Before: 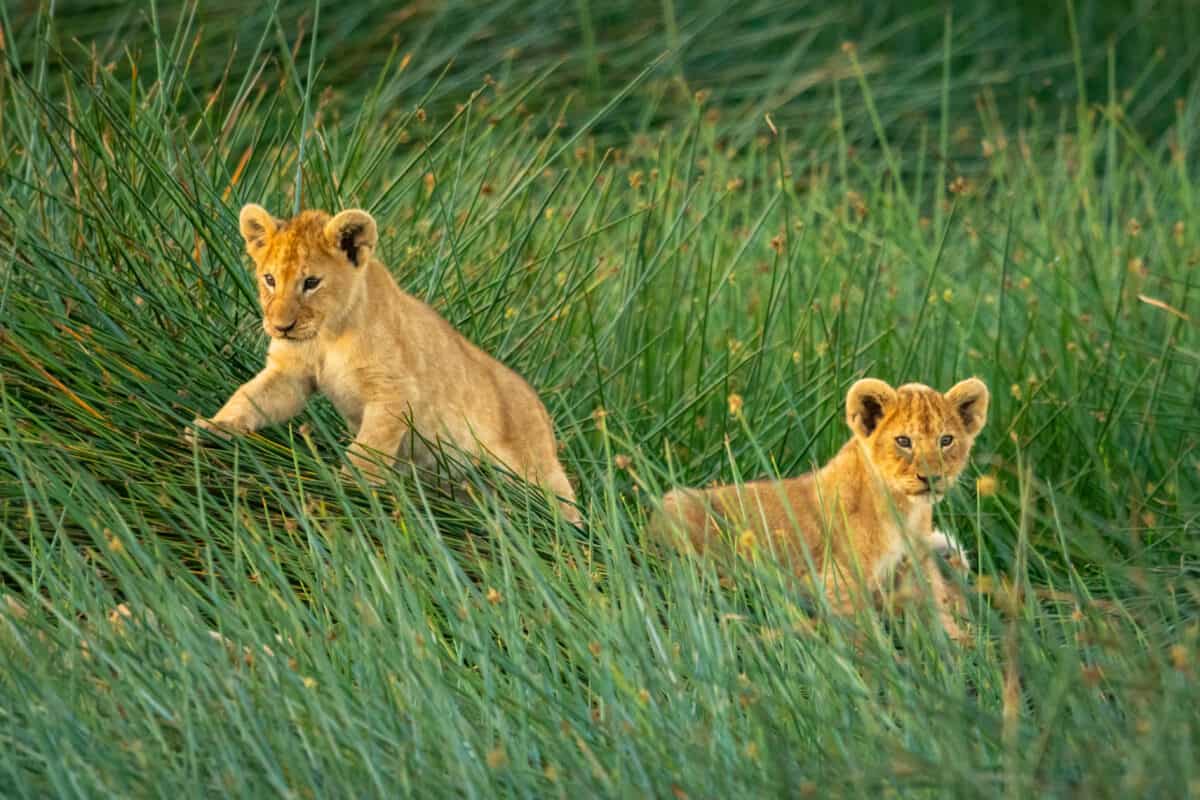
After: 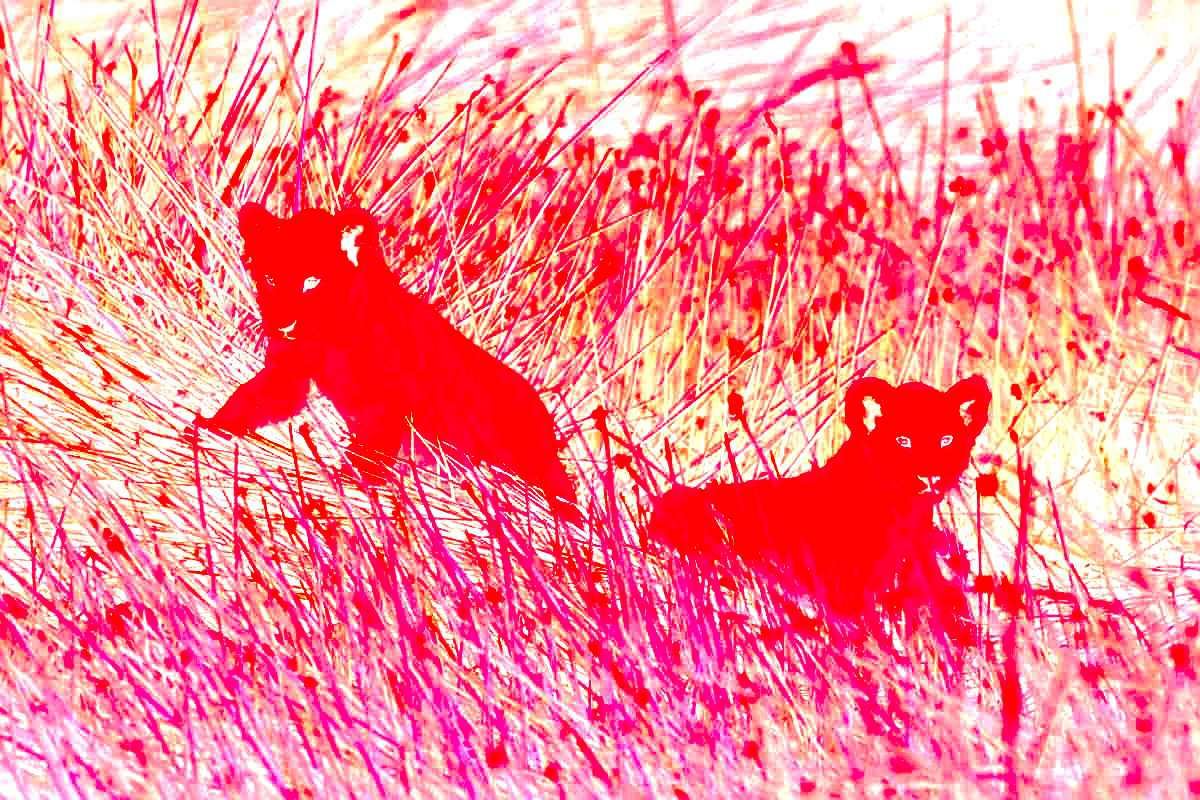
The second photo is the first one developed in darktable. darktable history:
contrast brightness saturation: contrast 0.2, brightness 0.16, saturation 0.22
sharpen: amount 2
bloom: size 70%, threshold 25%, strength 70%
white balance: red 4.26, blue 1.802
